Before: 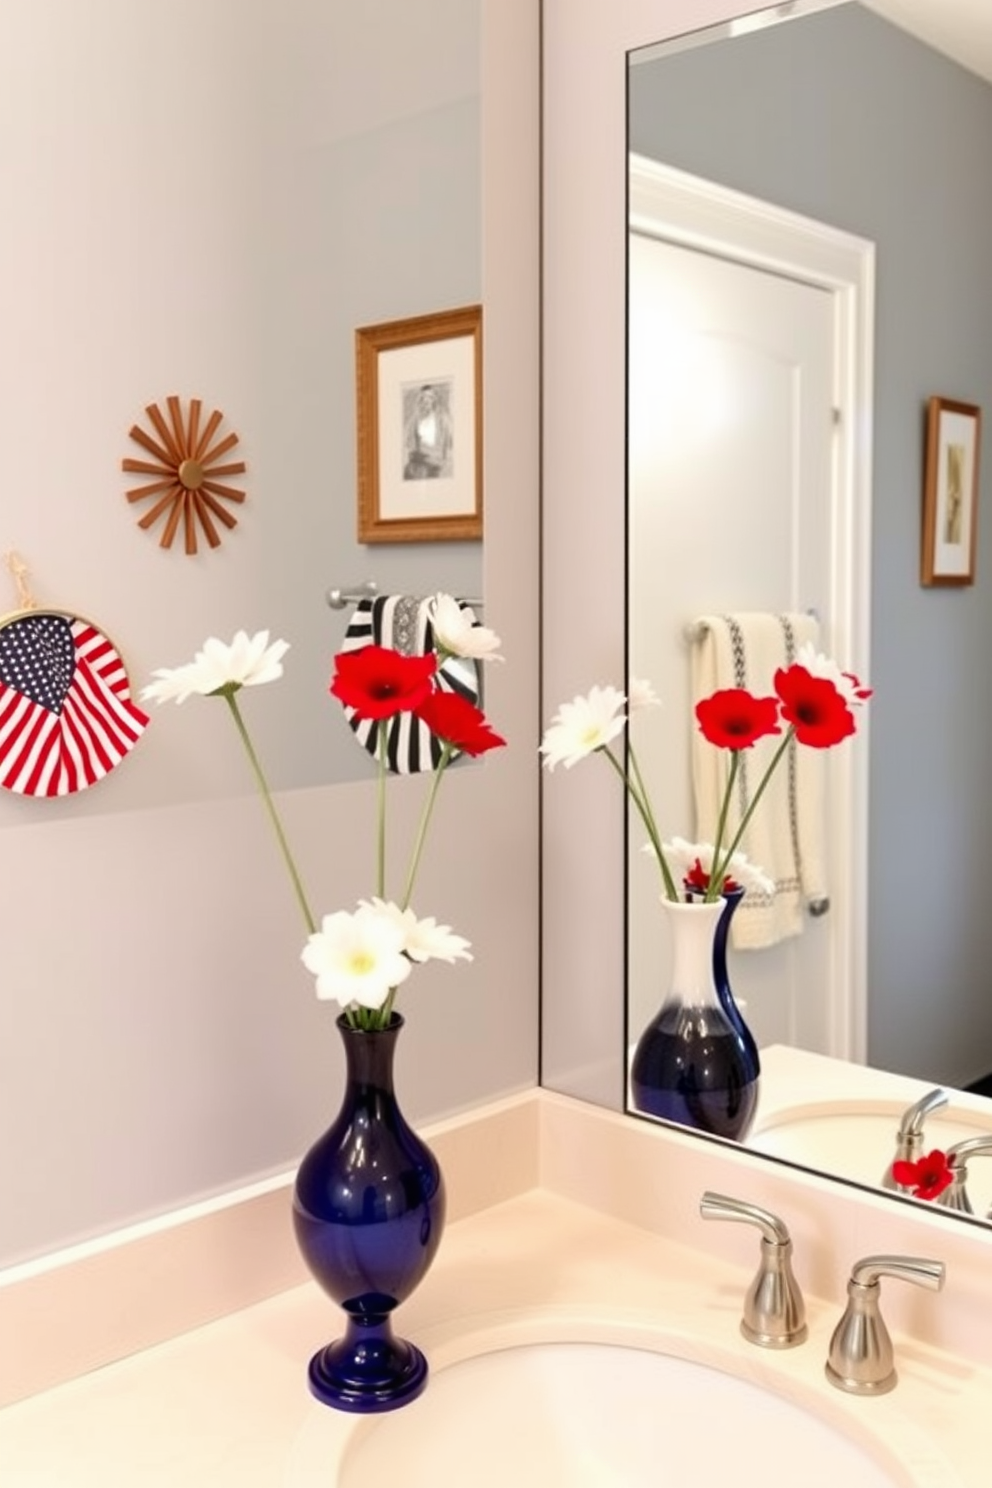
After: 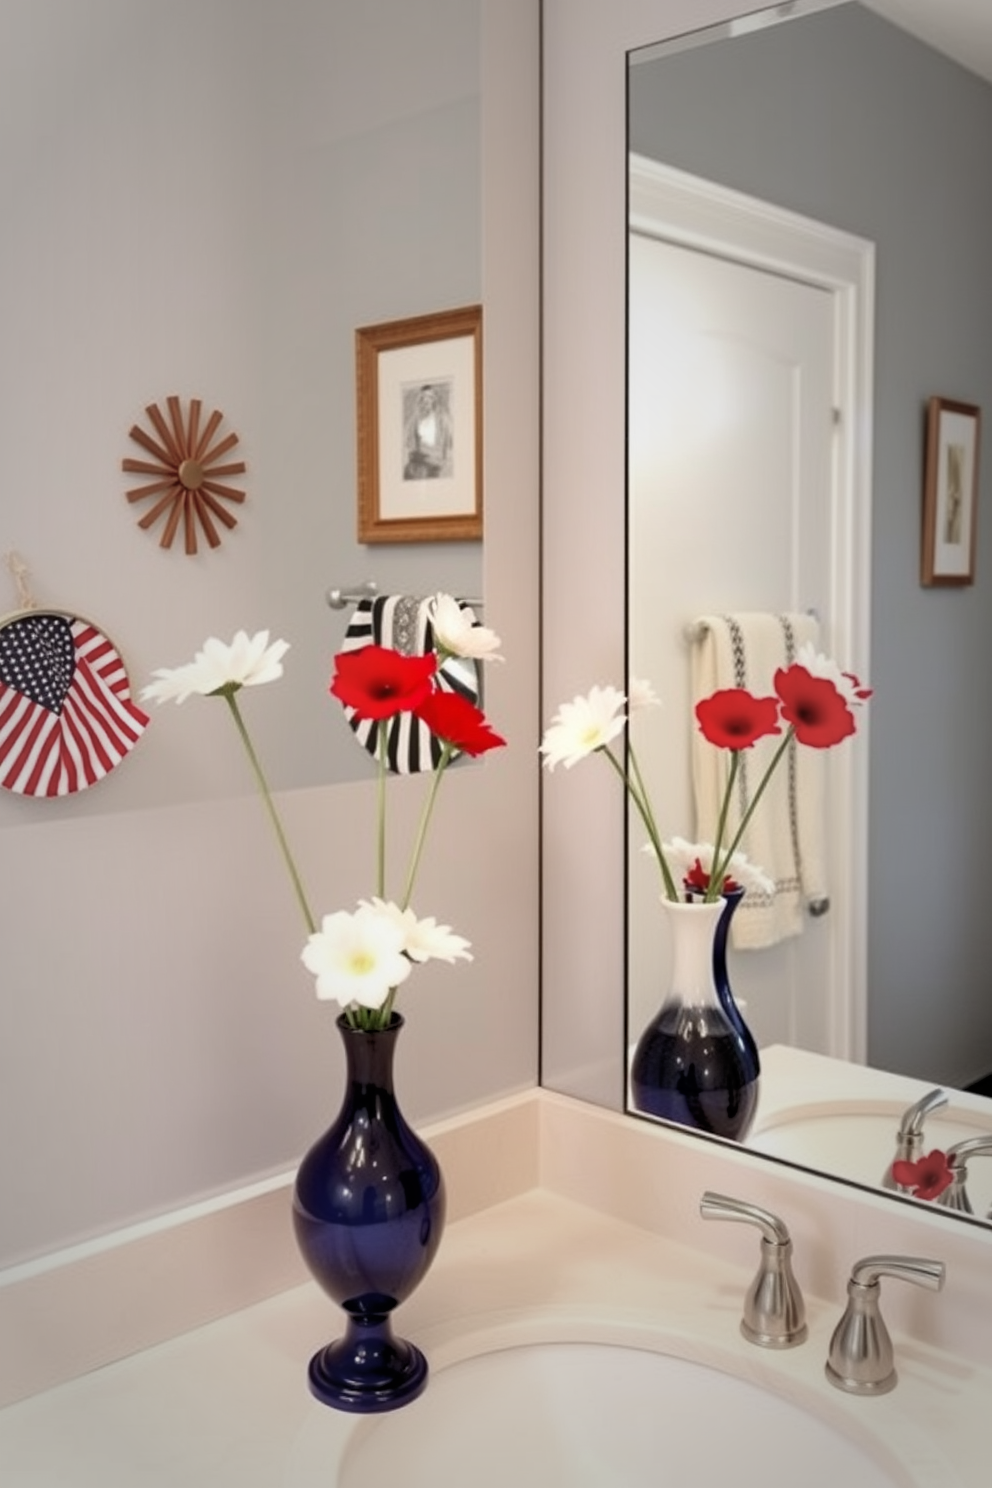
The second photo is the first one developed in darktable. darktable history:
vignetting: fall-off start 16.78%, fall-off radius 99.57%, width/height ratio 0.723
tone equalizer: -8 EV -1.81 EV, -7 EV -1.16 EV, -6 EV -1.66 EV
